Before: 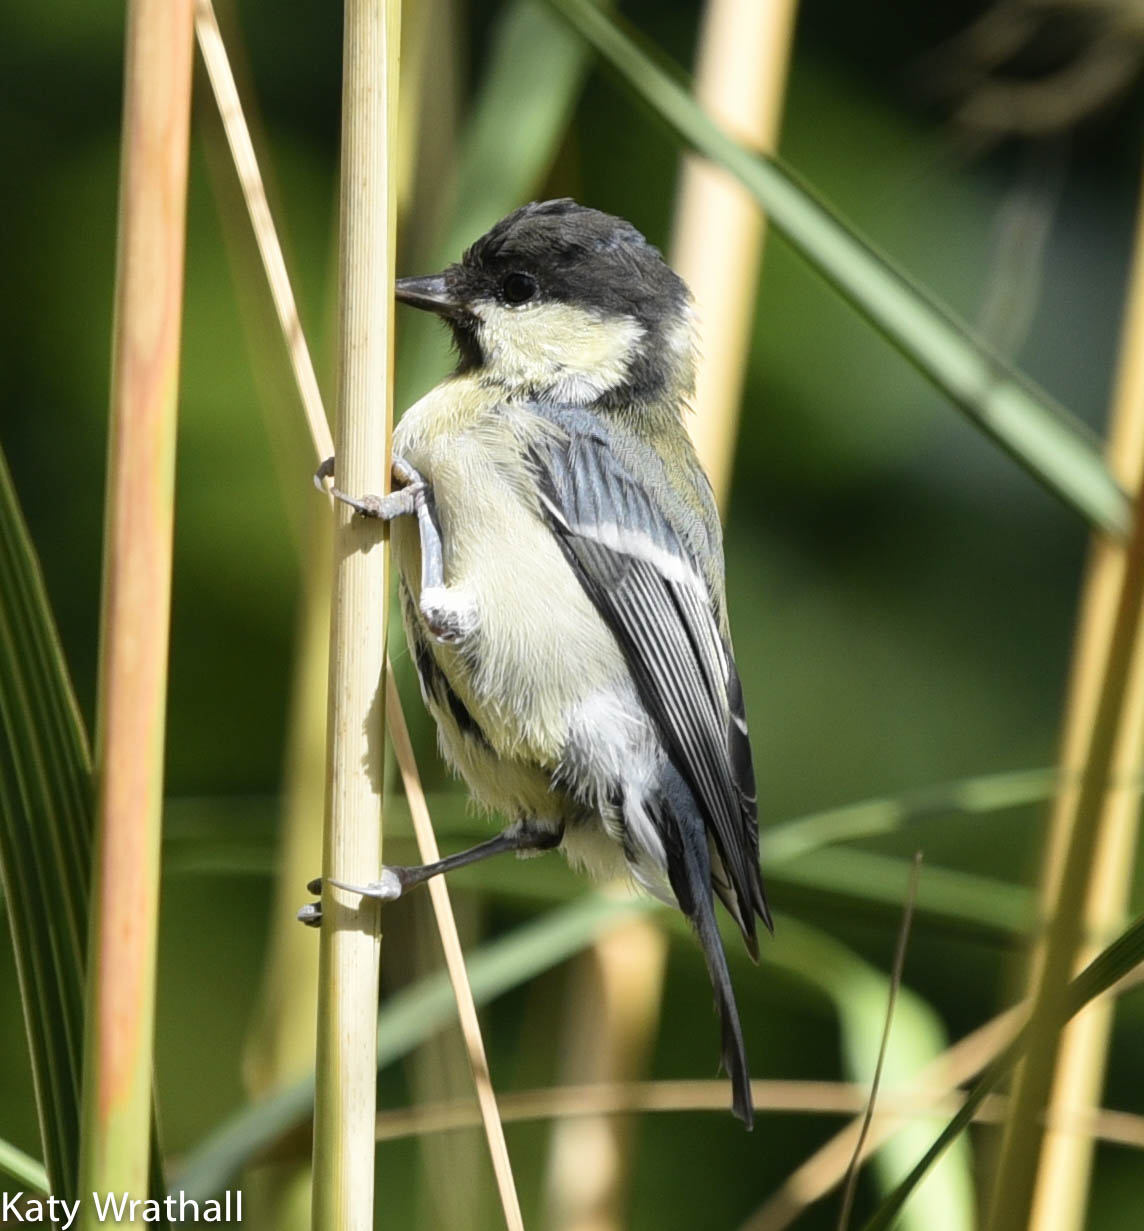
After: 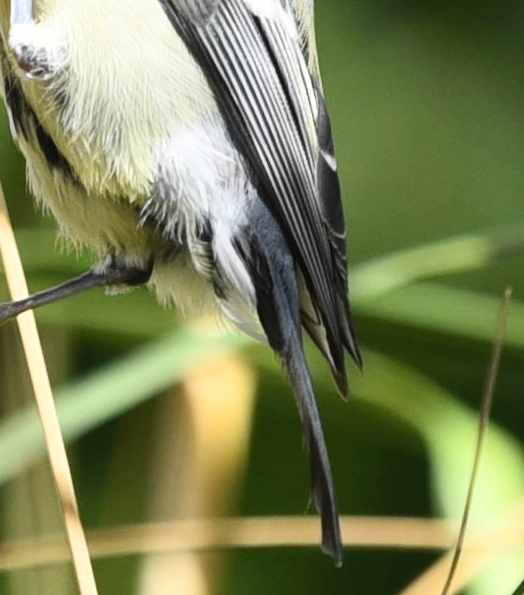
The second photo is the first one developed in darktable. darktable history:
contrast brightness saturation: contrast 0.2, brightness 0.16, saturation 0.22
crop: left 35.976%, top 45.819%, right 18.162%, bottom 5.807%
